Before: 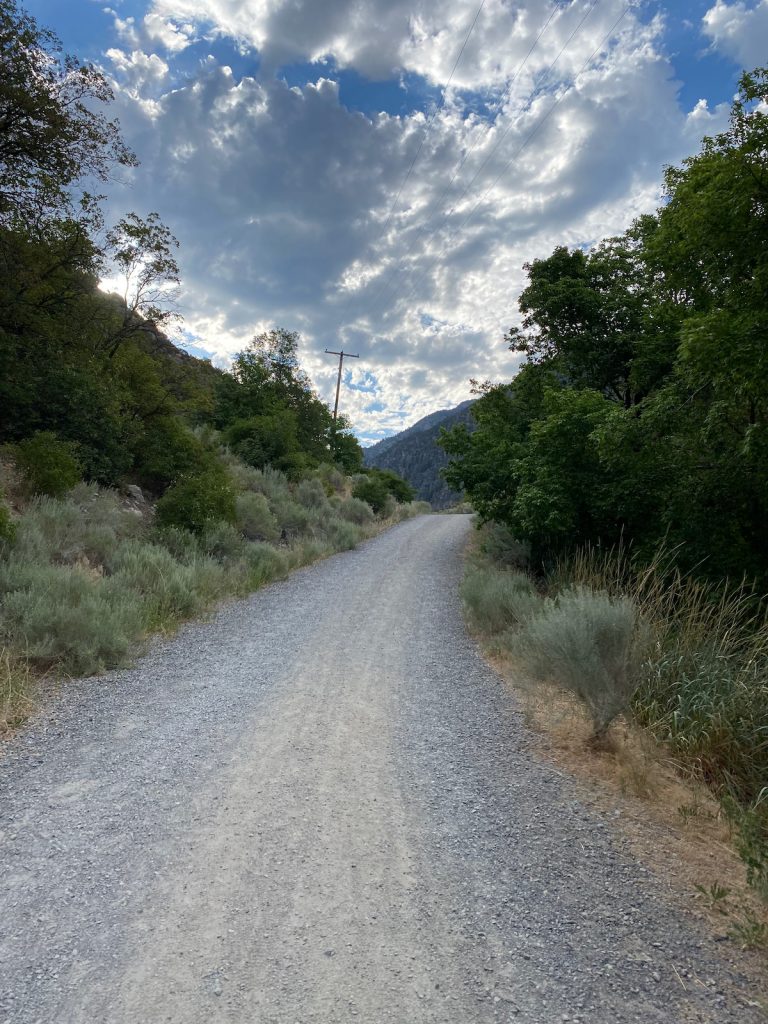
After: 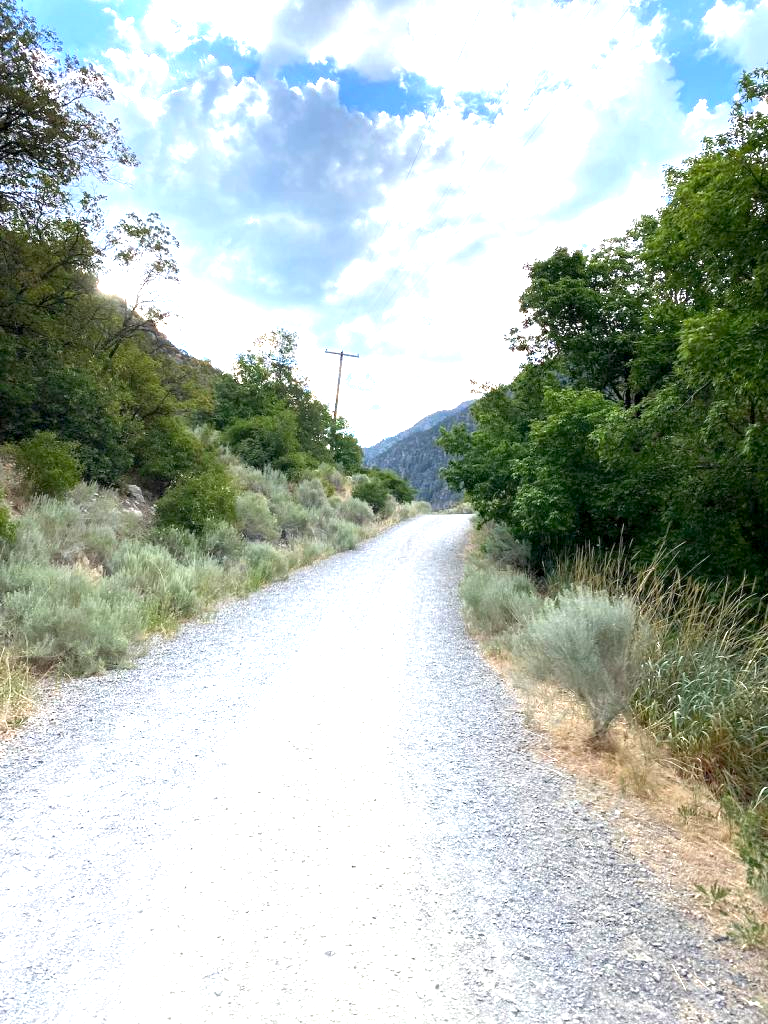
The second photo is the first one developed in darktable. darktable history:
exposure: black level correction 0.001, exposure 1.811 EV, compensate highlight preservation false
